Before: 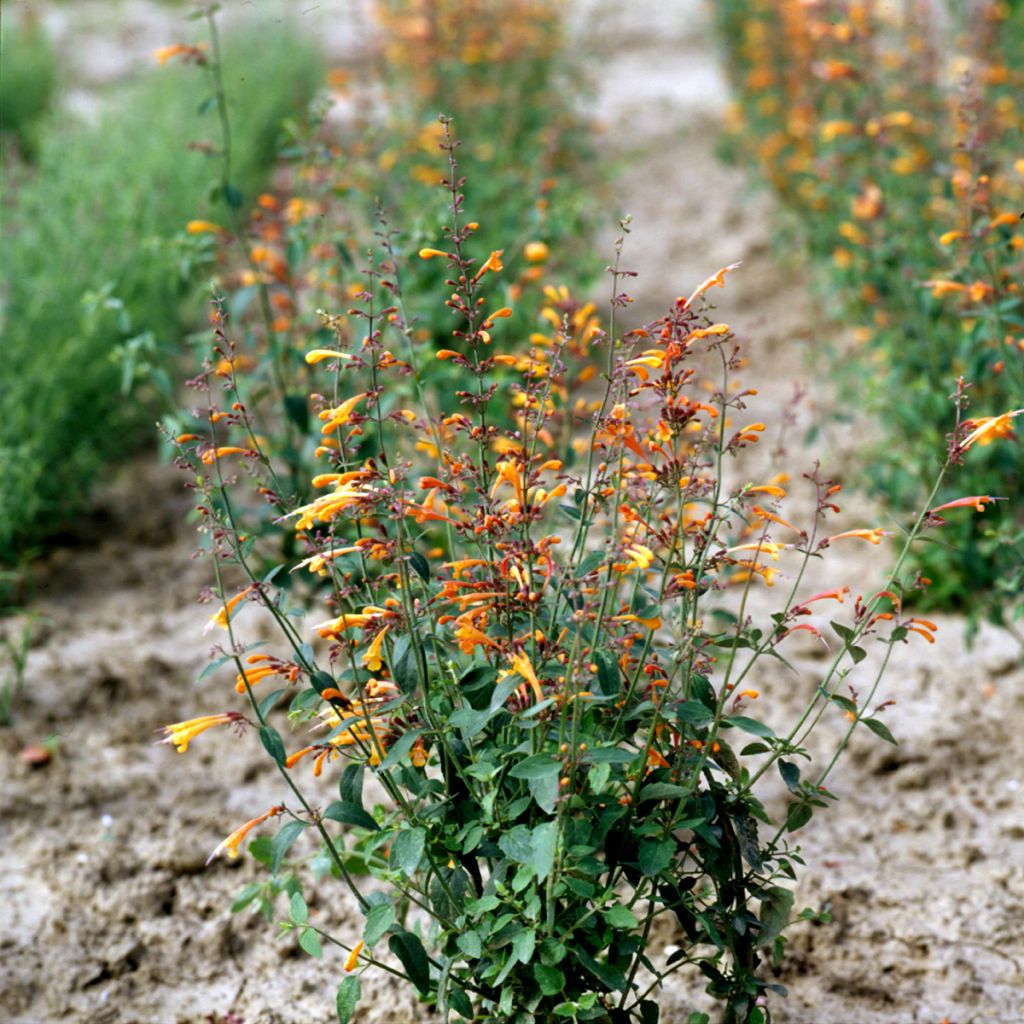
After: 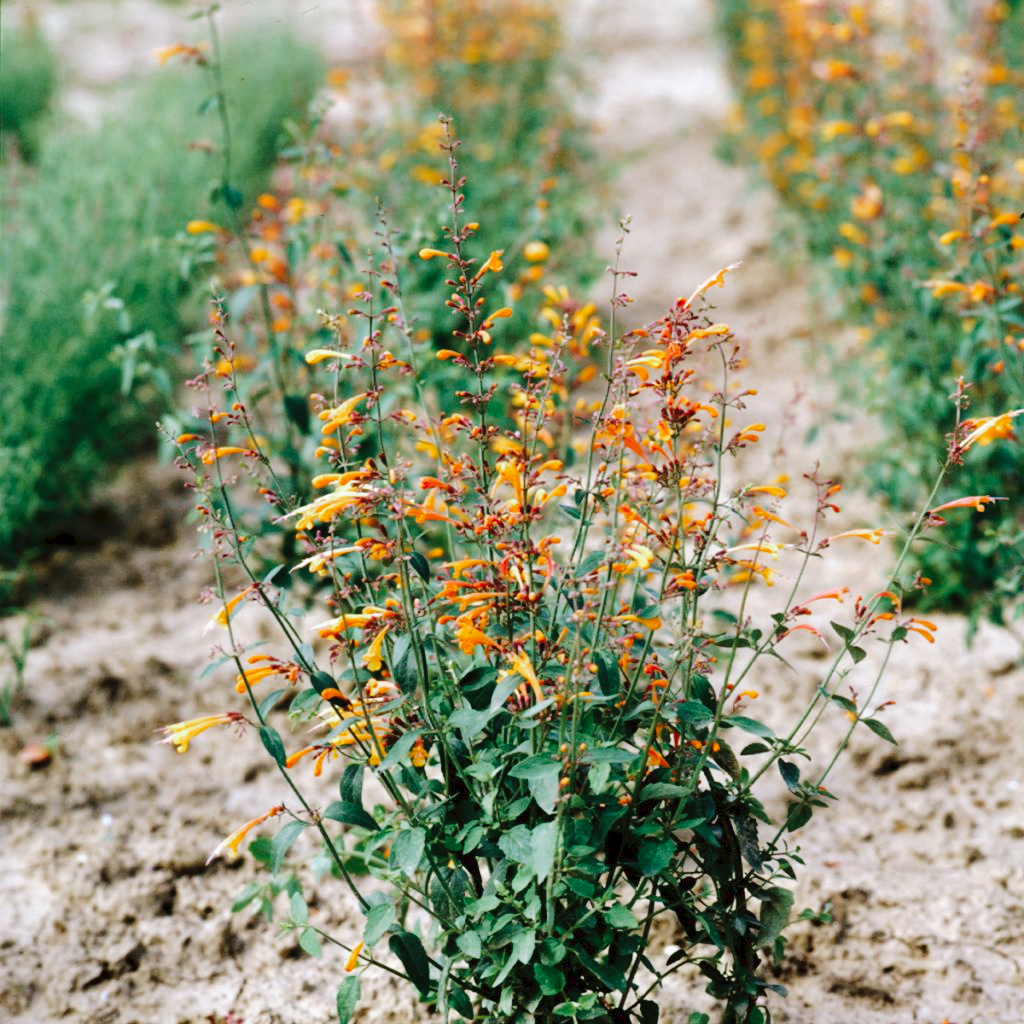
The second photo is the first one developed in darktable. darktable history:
tone curve: curves: ch0 [(0, 0) (0.003, 0.039) (0.011, 0.041) (0.025, 0.048) (0.044, 0.065) (0.069, 0.084) (0.1, 0.104) (0.136, 0.137) (0.177, 0.19) (0.224, 0.245) (0.277, 0.32) (0.335, 0.409) (0.399, 0.496) (0.468, 0.58) (0.543, 0.656) (0.623, 0.733) (0.709, 0.796) (0.801, 0.852) (0.898, 0.93) (1, 1)], preserve colors none
color look up table: target L [94.53, 88.02, 83.73, 85.18, 87.32, 82.91, 62.74, 63.7, 58.65, 66.48, 53.46, 45.57, 53.97, 25.77, 200.37, 82.11, 71.9, 72.66, 62.14, 55.19, 52.69, 48.8, 48.26, 39.74, 30.92, 28.66, 17.25, 87.81, 81.14, 73.62, 64.8, 61.27, 59.99, 65.32, 57.56, 61.66, 42.48, 42.92, 30.82, 21.23, 15.61, 1.845, 92.53, 79.75, 68.78, 52.31, 43.88, 44.26, 40.13], target a [-11.01, -19.24, -37.17, -18.76, -55.74, -56.59, -18.19, -0.888, -10.73, -49.3, -51.84, -29.32, -8.348, -18.32, 0, 5.901, 28.36, 40.15, 49.06, 63.8, 19.1, 56.13, 64.13, 19.23, 7.531, 43.1, 14.31, 17.62, -0.46, 49.05, 20.96, 64.65, 5.39, 73.26, 80.17, 37.01, 66.65, 63.65, 22.36, 39.44, 3.309, 6.942, -18.73, -40.55, -39.26, -27.97, -9.34, -27.73, -13.28], target b [20.37, 11.47, 39.93, 50.56, -3.254, 28.48, 21.13, 33.42, 54.75, 10.08, 34.43, 23.01, 6.608, 21.26, 0, 11.68, 69.58, 20.29, 49.7, 23.02, 31.7, 53.83, 34.98, 41.15, 3.848, 13.51, 26.33, -11.76, -21.77, -33.55, -11.17, -3.98, -52.81, -46.82, -33.36, -30.13, -13.71, -59.21, -63.86, -36.38, -25.65, -2.89, -8.377, -19.16, -3.667, -25.4, -35.53, -6.844, -10.72], num patches 49
